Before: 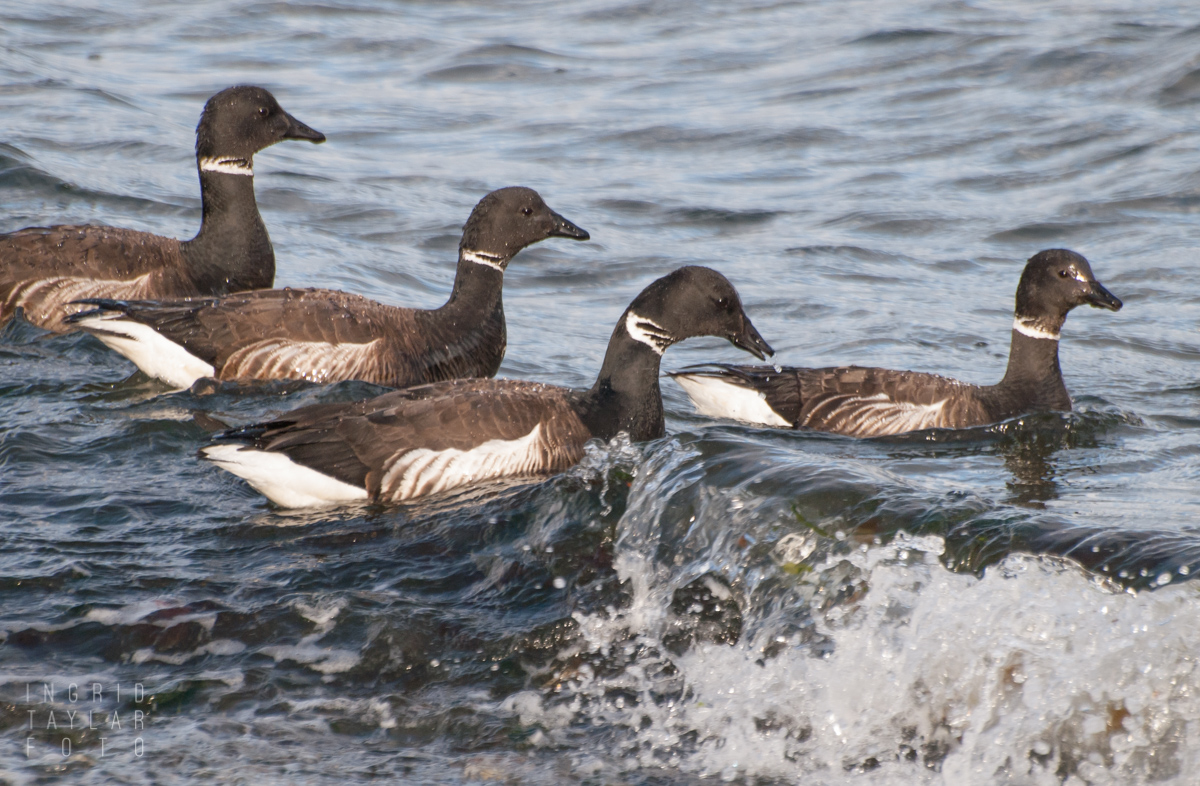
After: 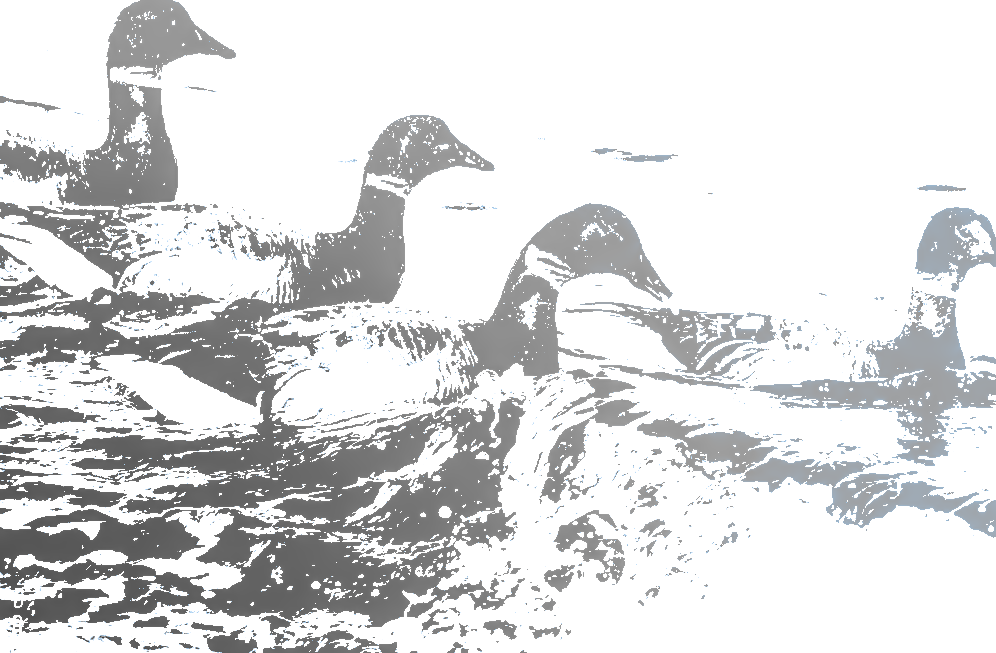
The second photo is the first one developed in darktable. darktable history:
crop and rotate: angle -3.27°, left 5.211%, top 5.211%, right 4.607%, bottom 4.607%
exposure: black level correction 0.1, exposure 3 EV, compensate highlight preservation false
sharpen: on, module defaults
split-toning: shadows › hue 351.18°, shadows › saturation 0.86, highlights › hue 218.82°, highlights › saturation 0.73, balance -19.167
color contrast: green-magenta contrast 0, blue-yellow contrast 0
levels: mode automatic, black 0.023%, white 99.97%, levels [0.062, 0.494, 0.925]
local contrast: detail 130%
